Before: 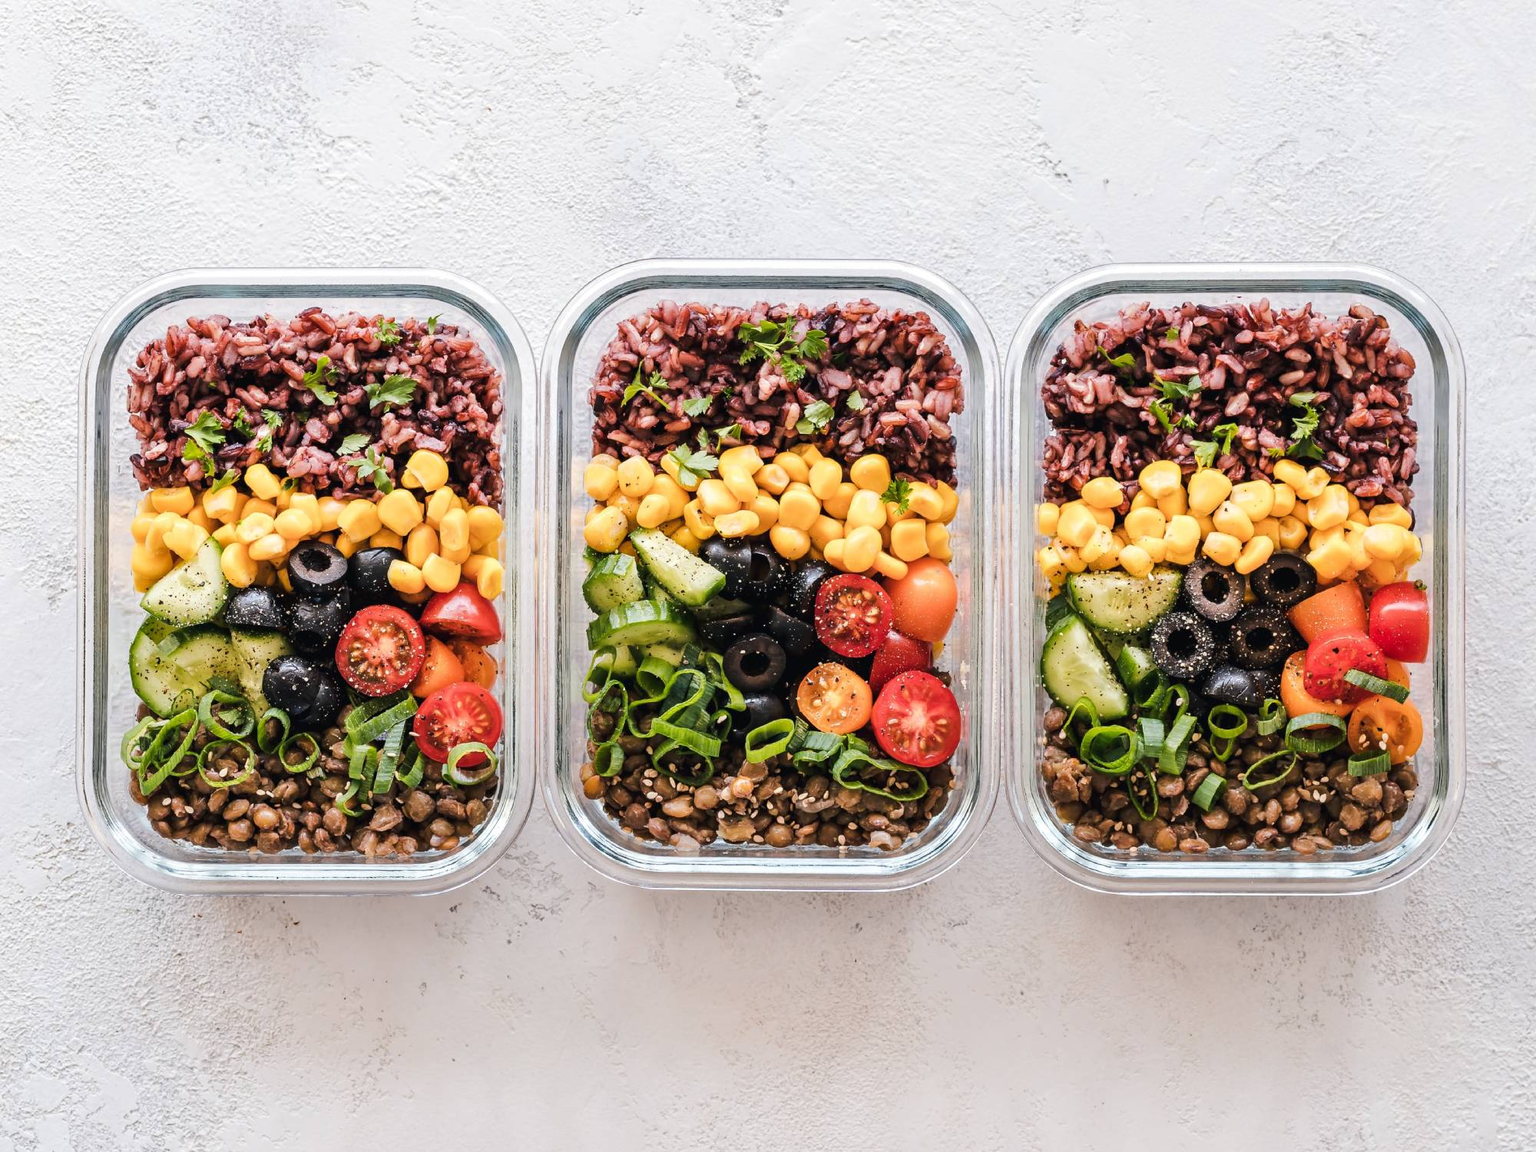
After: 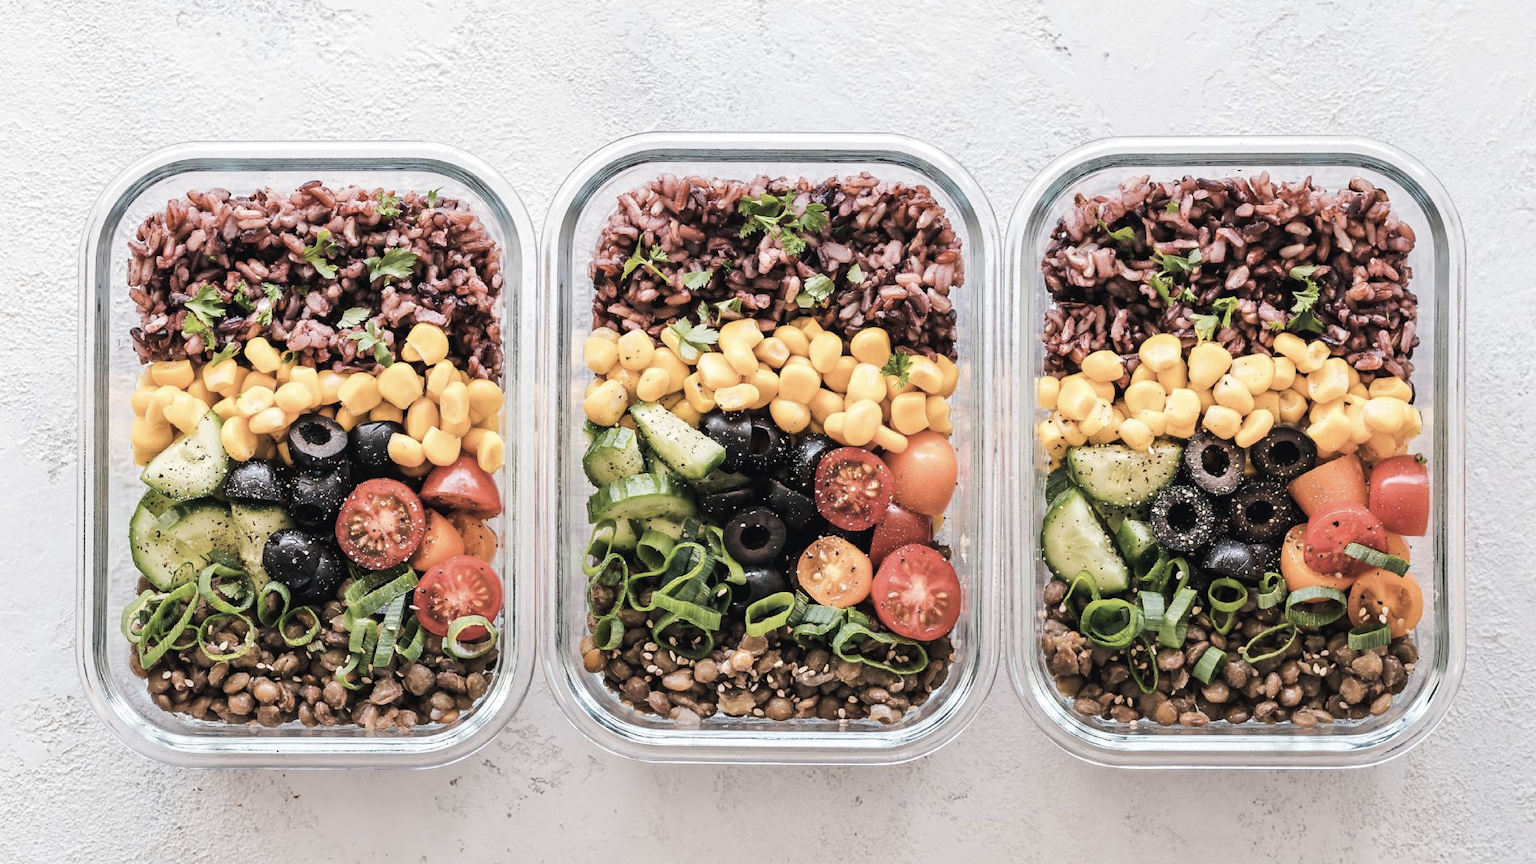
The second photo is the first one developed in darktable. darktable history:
contrast brightness saturation: contrast 0.03, brightness 0.06, saturation 0.13
color correction: saturation 0.57
crop: top 11.038%, bottom 13.962%
